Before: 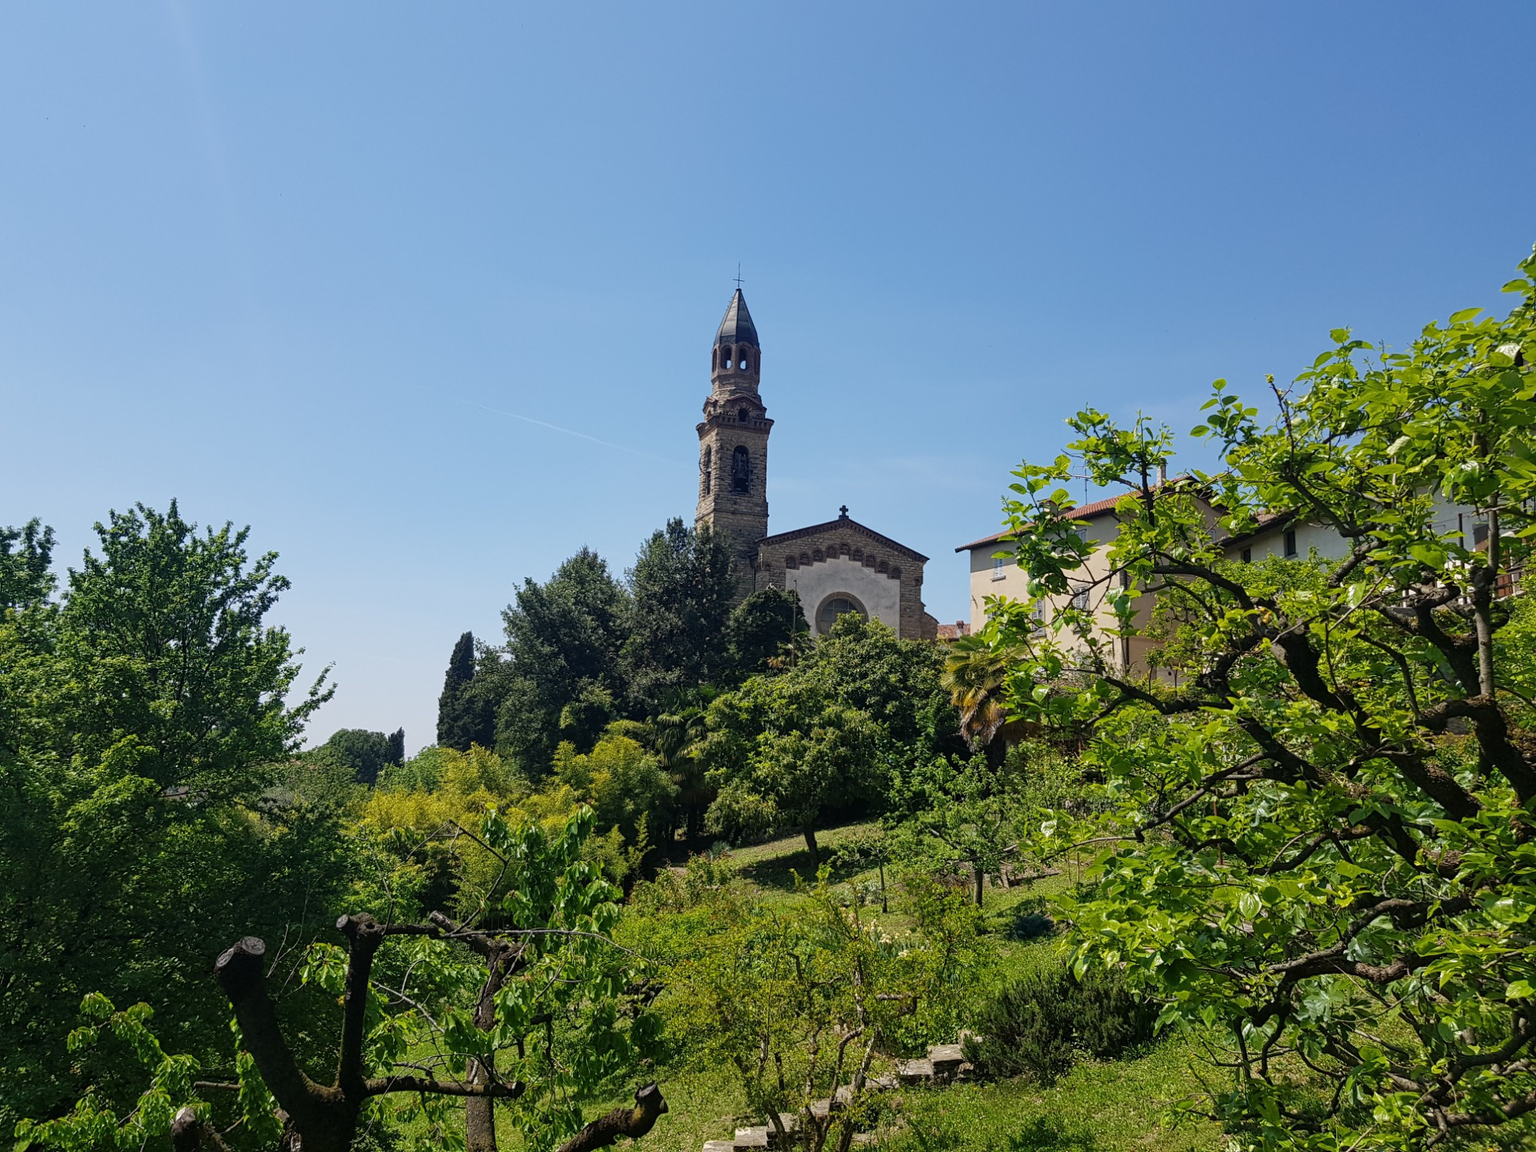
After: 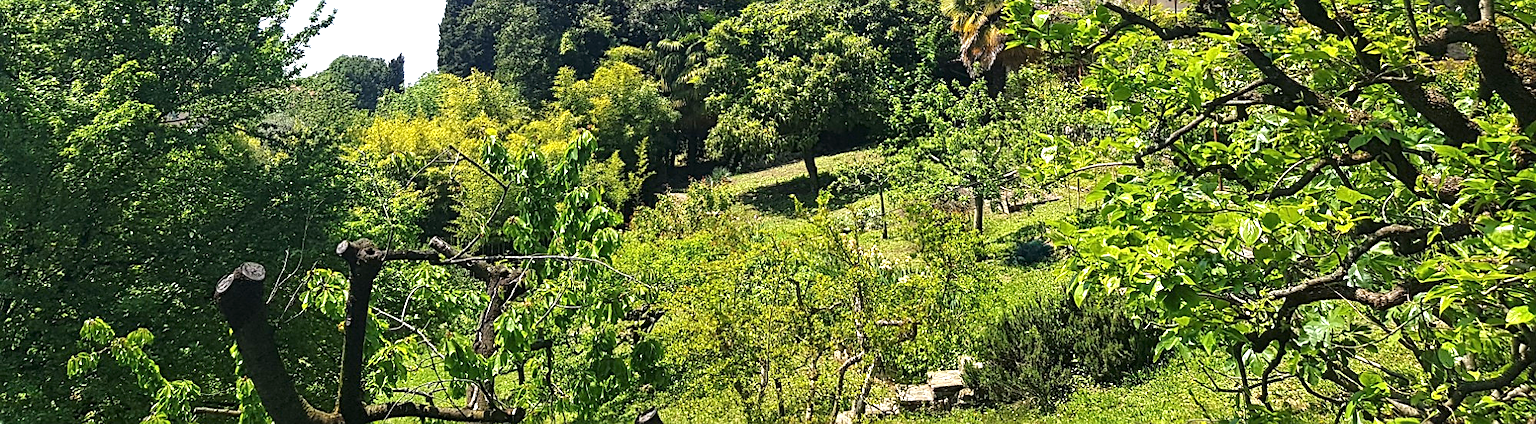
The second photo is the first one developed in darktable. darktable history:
crop and rotate: top 58.596%, bottom 4.524%
sharpen: on, module defaults
exposure: black level correction 0, exposure 1.199 EV, compensate highlight preservation false
